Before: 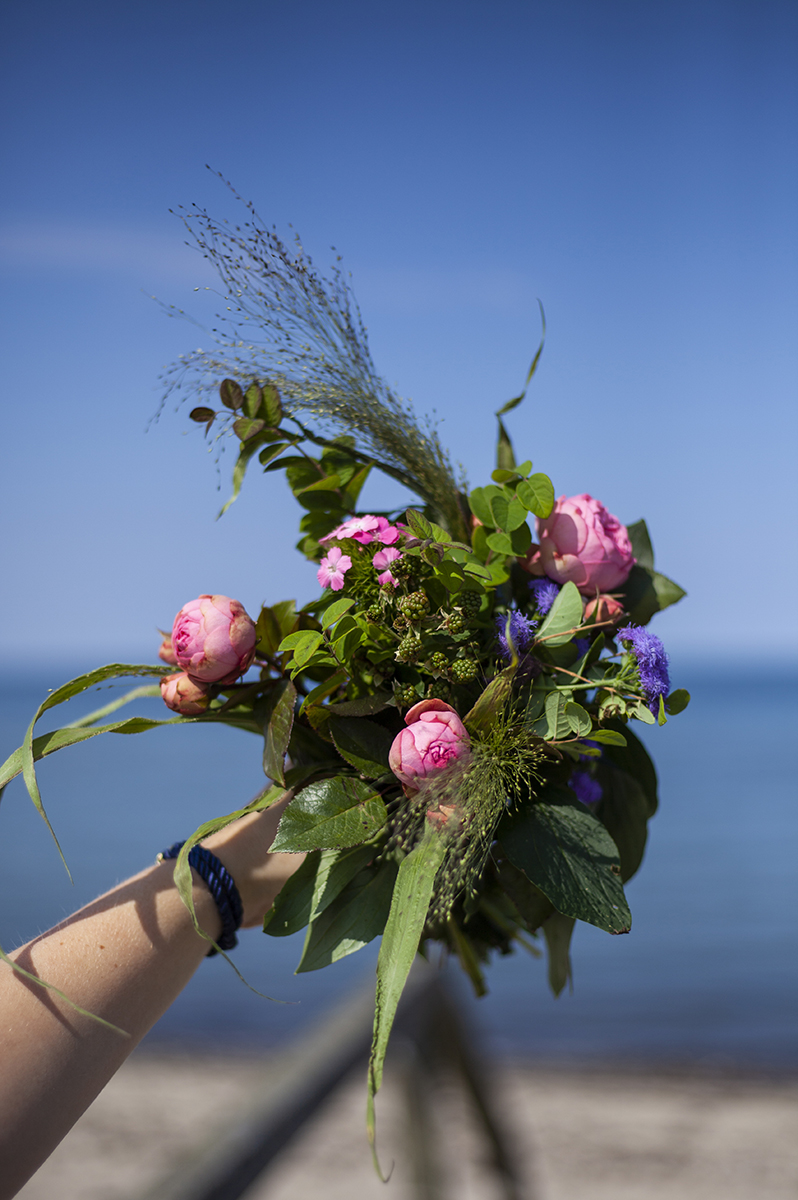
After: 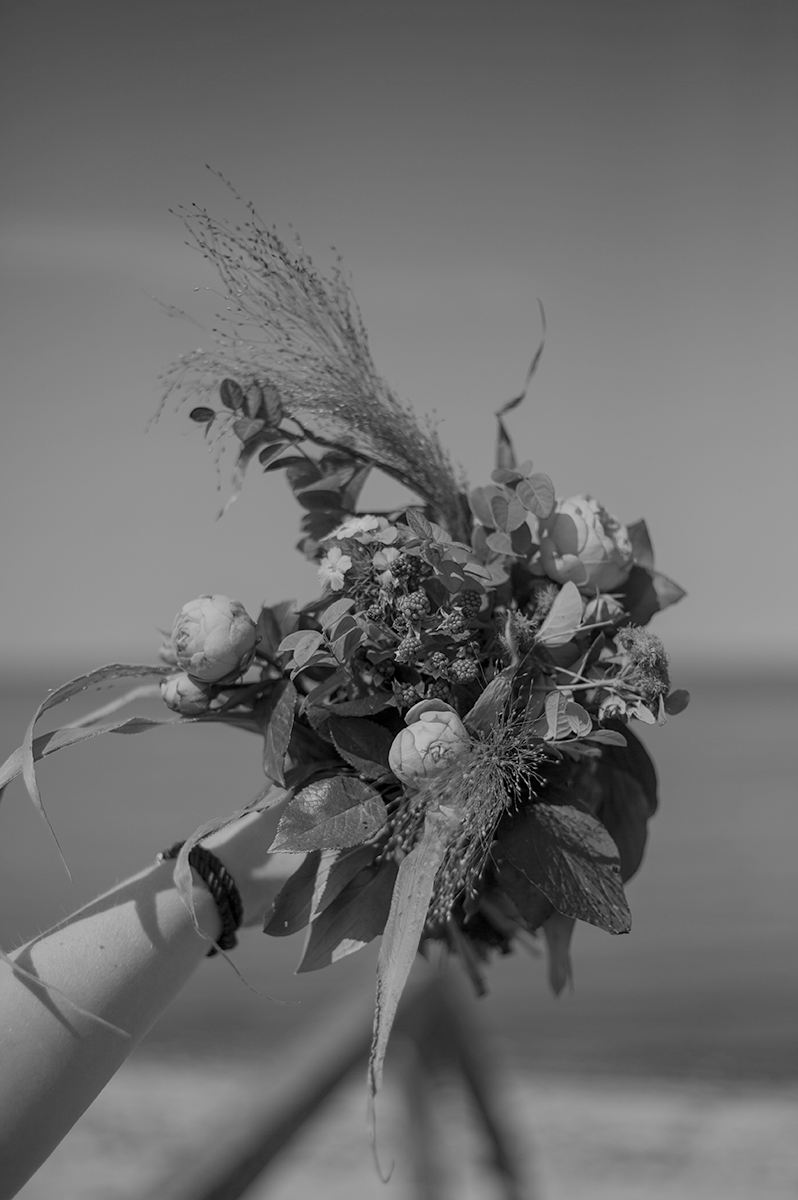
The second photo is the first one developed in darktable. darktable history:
monochrome: on, module defaults
color balance rgb: shadows lift › chroma 1%, shadows lift › hue 113°, highlights gain › chroma 0.2%, highlights gain › hue 333°, perceptual saturation grading › global saturation 20%, perceptual saturation grading › highlights -50%, perceptual saturation grading › shadows 25%, contrast -30%
